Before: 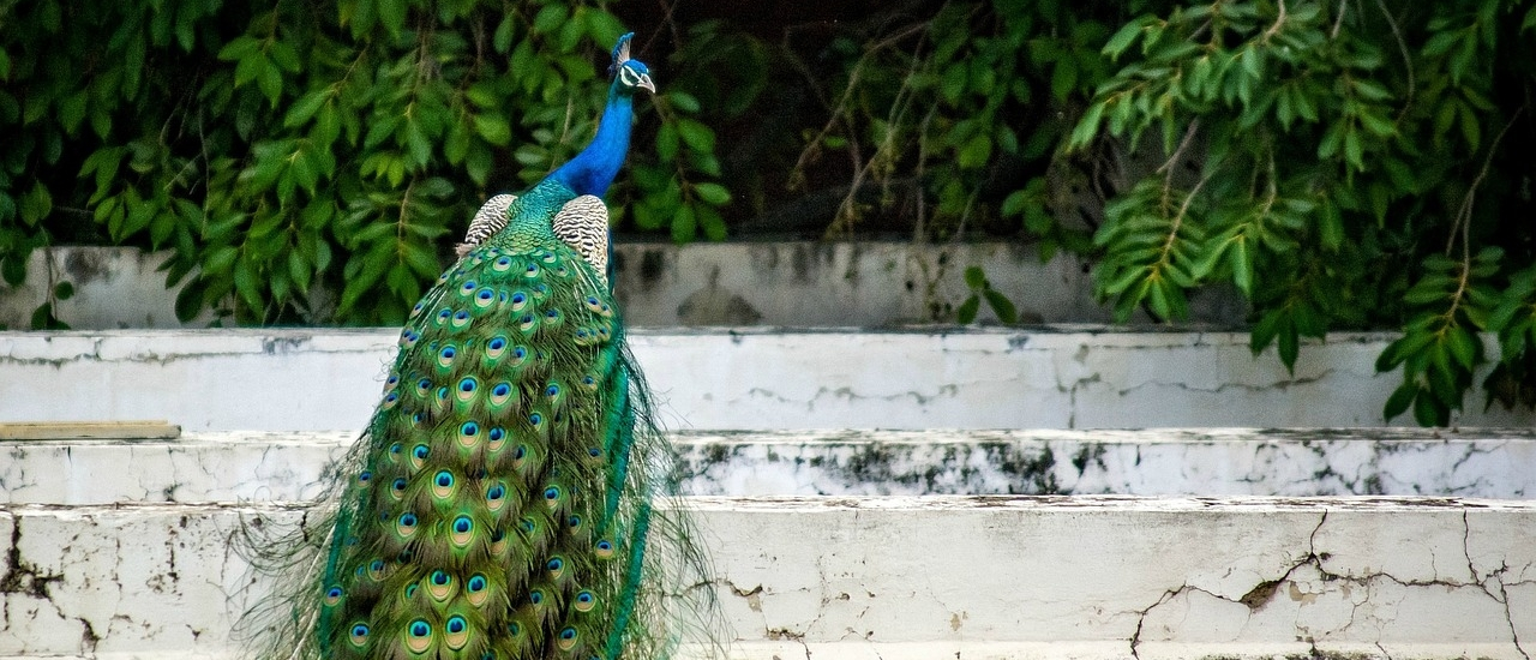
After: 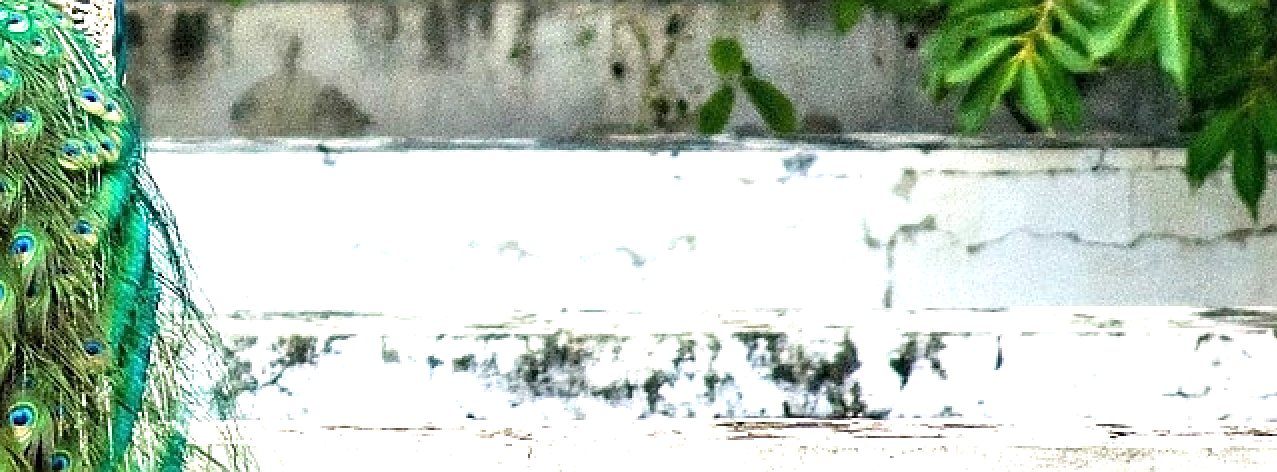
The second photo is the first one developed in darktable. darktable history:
sharpen: on, module defaults
exposure: exposure 1.212 EV, compensate exposure bias true, compensate highlight preservation false
crop: left 35.08%, top 36.972%, right 15.023%, bottom 20.043%
